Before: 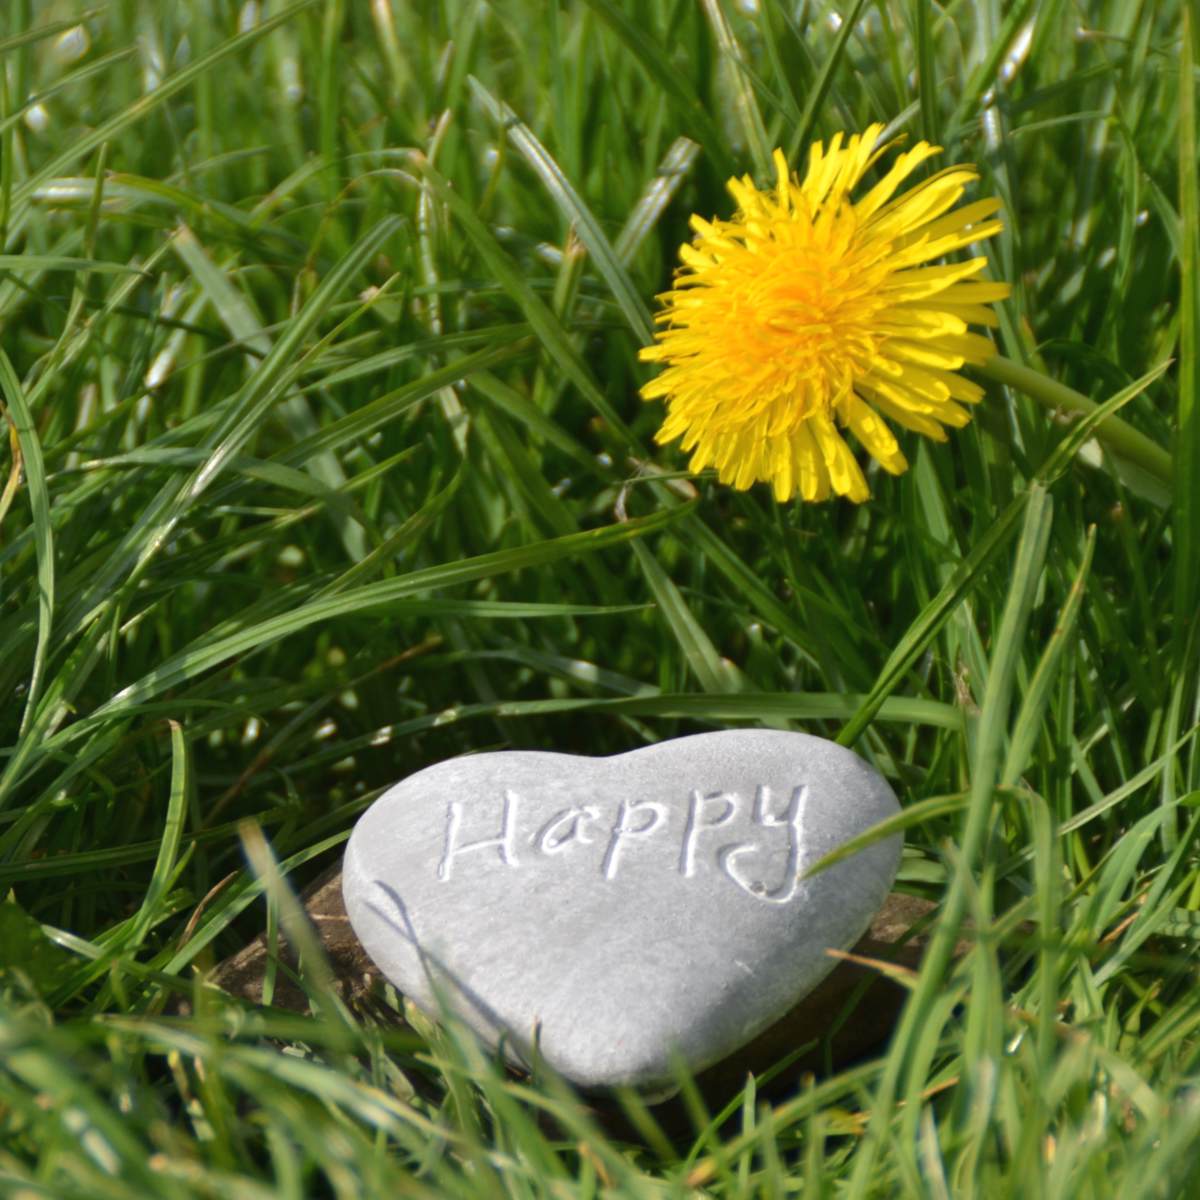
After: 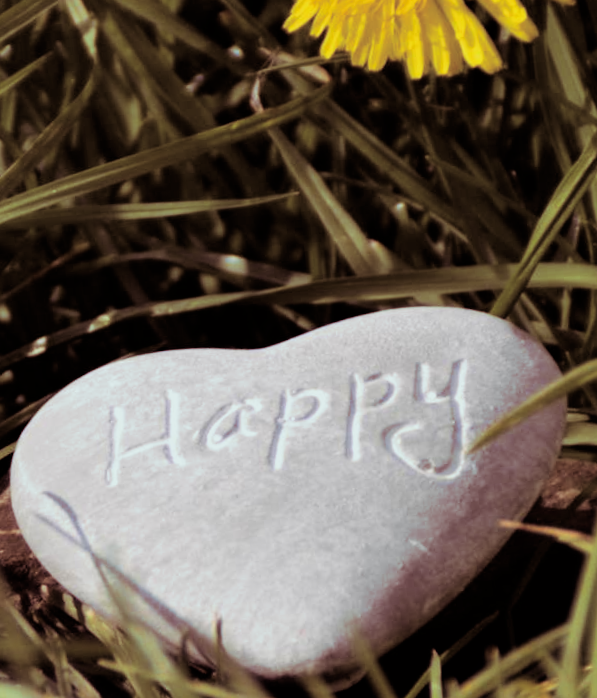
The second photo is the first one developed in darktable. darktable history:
filmic rgb: black relative exposure -5 EV, white relative exposure 3.5 EV, hardness 3.19, contrast 1.2, highlights saturation mix -30%
rotate and perspective: rotation -5°, crop left 0.05, crop right 0.952, crop top 0.11, crop bottom 0.89
crop and rotate: left 29.237%, top 31.152%, right 19.807%
split-toning: highlights › hue 180°
